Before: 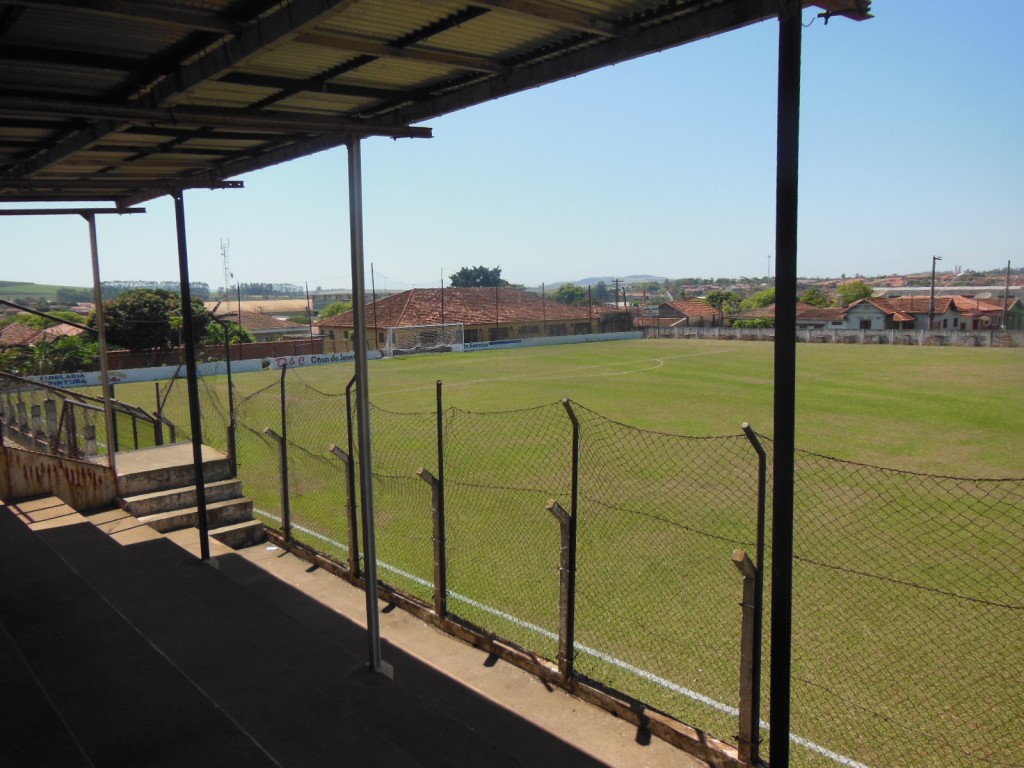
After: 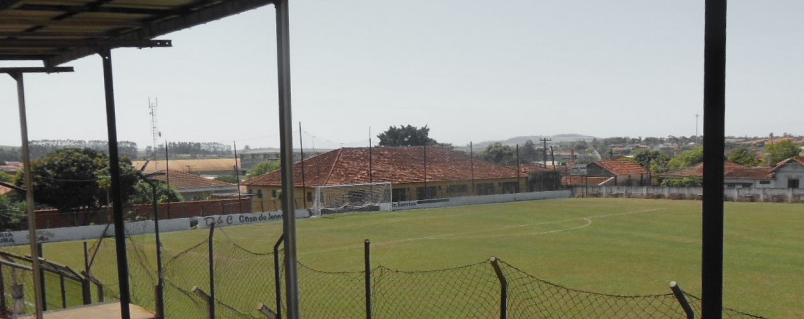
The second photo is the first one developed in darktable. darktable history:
crop: left 7.036%, top 18.398%, right 14.379%, bottom 40.043%
color zones: curves: ch0 [(0.004, 0.388) (0.125, 0.392) (0.25, 0.404) (0.375, 0.5) (0.5, 0.5) (0.625, 0.5) (0.75, 0.5) (0.875, 0.5)]; ch1 [(0, 0.5) (0.125, 0.5) (0.25, 0.5) (0.375, 0.124) (0.524, 0.124) (0.645, 0.128) (0.789, 0.132) (0.914, 0.096) (0.998, 0.068)]
white balance: emerald 1
